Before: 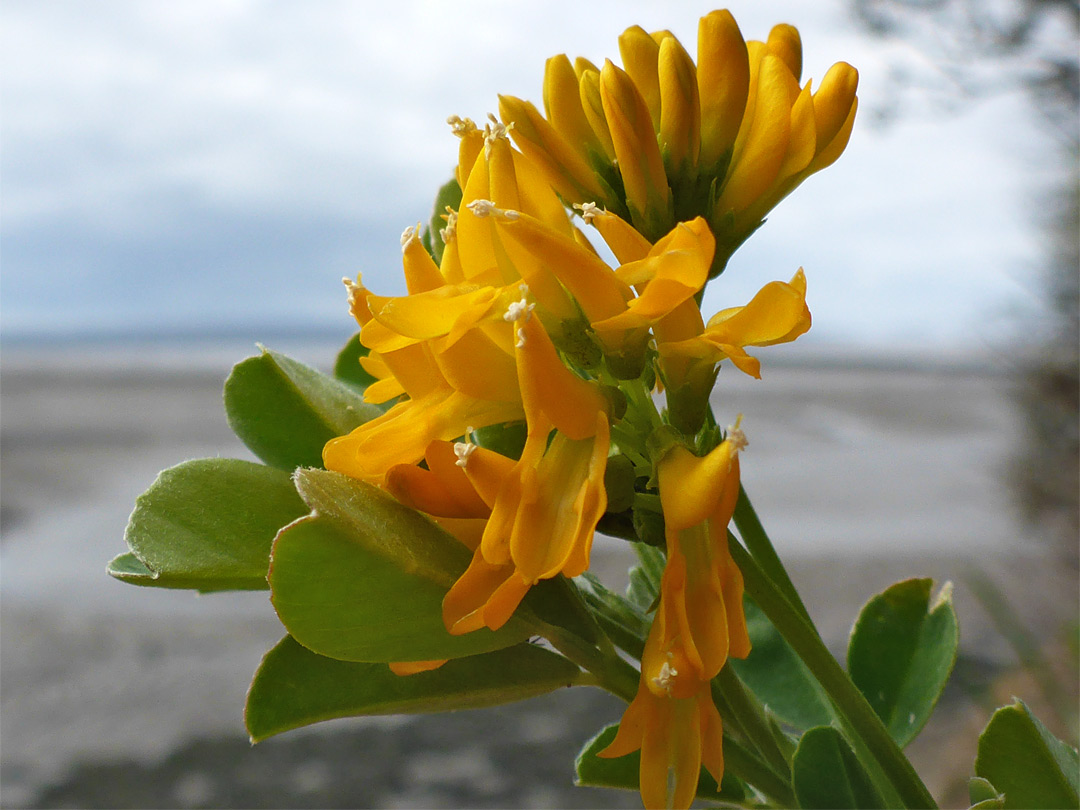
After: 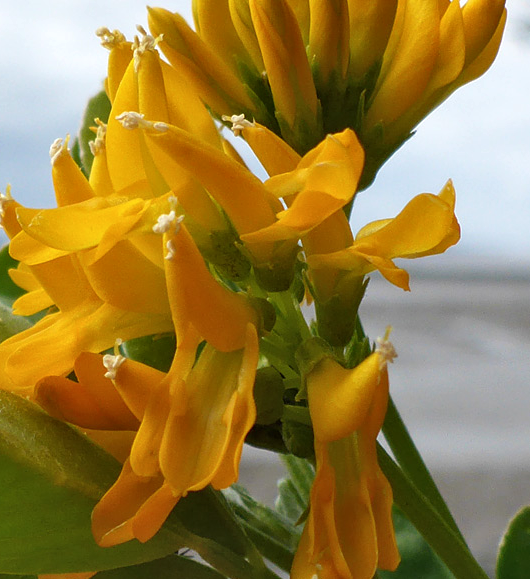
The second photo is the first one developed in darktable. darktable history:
crop: left 32.531%, top 10.926%, right 18.36%, bottom 17.512%
local contrast: highlights 105%, shadows 98%, detail 119%, midtone range 0.2
